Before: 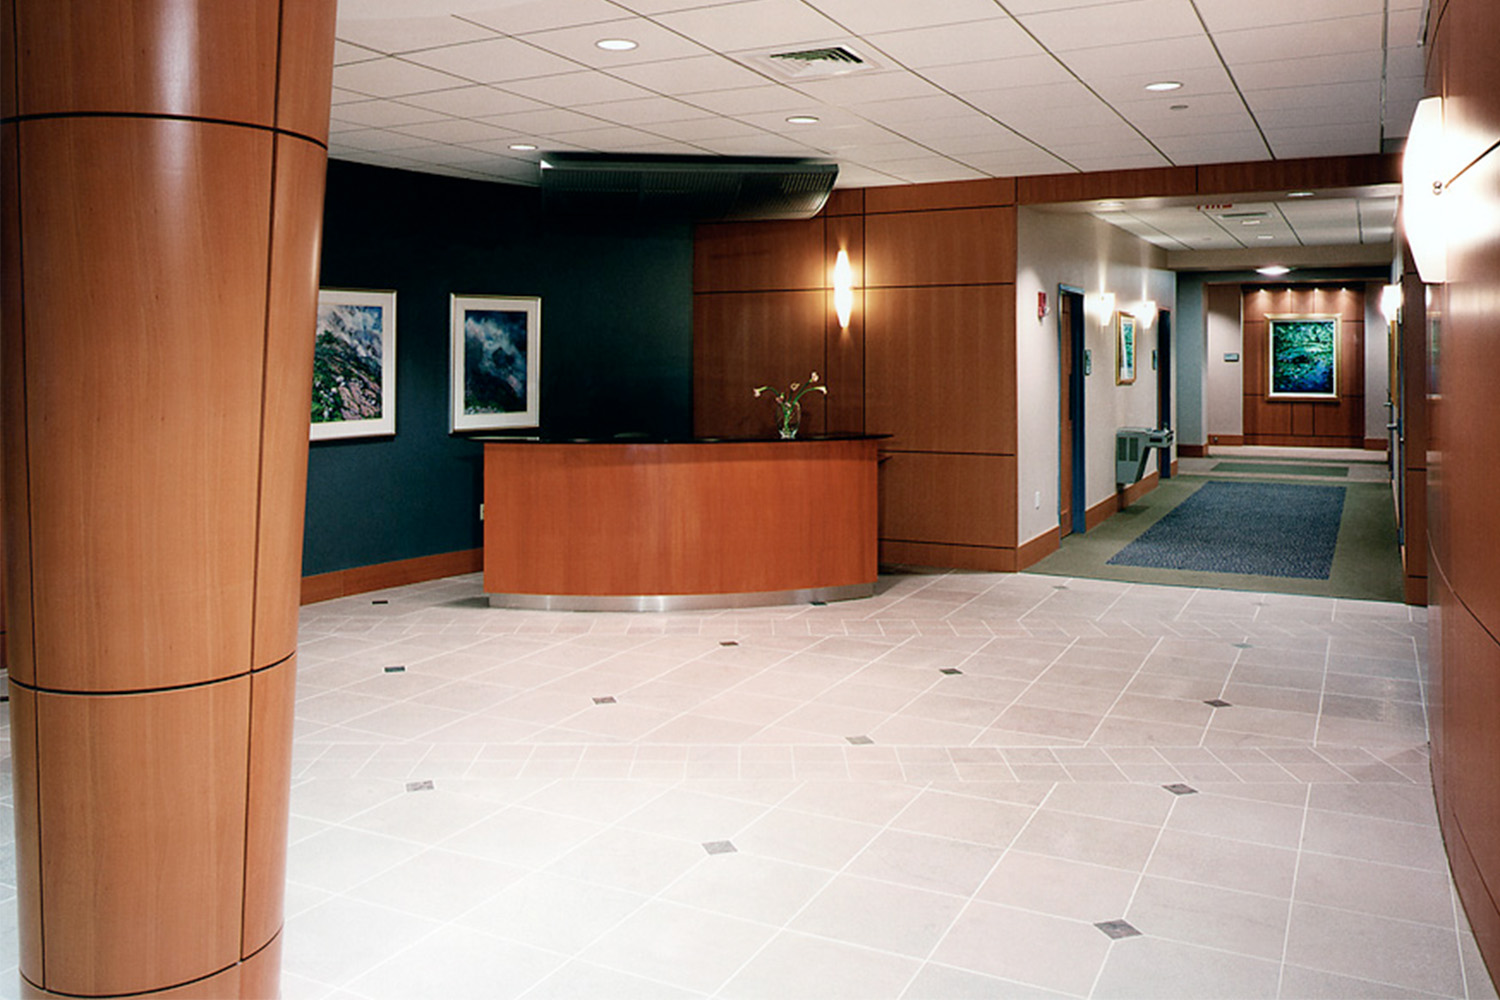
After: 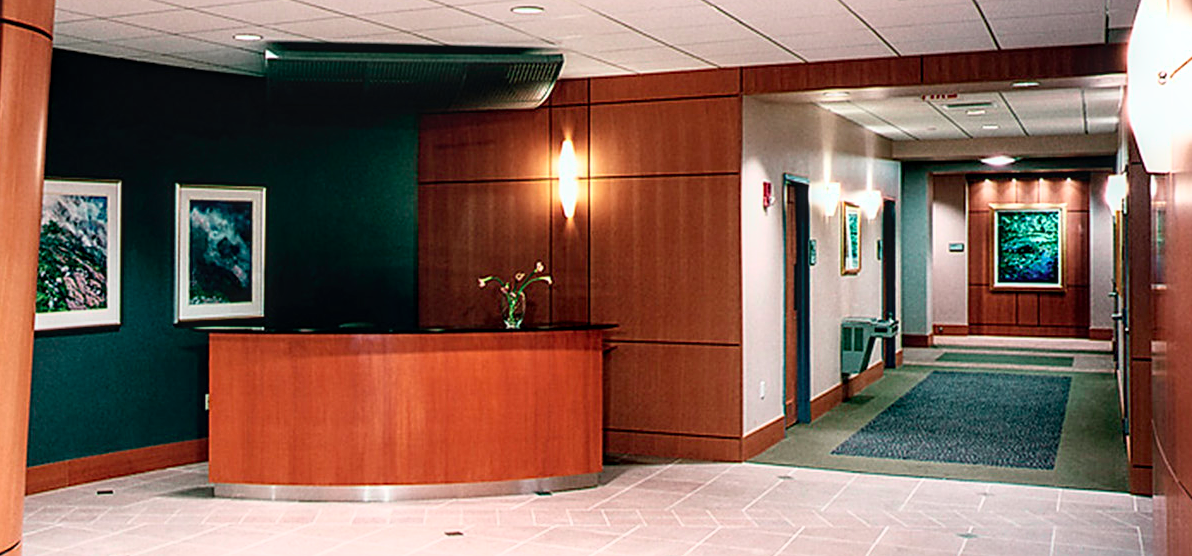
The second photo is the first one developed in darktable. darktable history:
crop: left 18.38%, top 11.092%, right 2.134%, bottom 33.217%
sharpen: on, module defaults
shadows and highlights: radius 93.07, shadows -14.46, white point adjustment 0.23, highlights 31.48, compress 48.23%, highlights color adjustment 52.79%, soften with gaussian
local contrast: on, module defaults
tone curve: curves: ch0 [(0, 0) (0.051, 0.047) (0.102, 0.099) (0.236, 0.249) (0.429, 0.473) (0.67, 0.755) (0.875, 0.948) (1, 0.985)]; ch1 [(0, 0) (0.339, 0.298) (0.402, 0.363) (0.453, 0.413) (0.485, 0.469) (0.494, 0.493) (0.504, 0.502) (0.515, 0.526) (0.563, 0.591) (0.597, 0.639) (0.834, 0.888) (1, 1)]; ch2 [(0, 0) (0.362, 0.353) (0.425, 0.439) (0.501, 0.501) (0.537, 0.538) (0.58, 0.59) (0.642, 0.669) (0.773, 0.856) (1, 1)], color space Lab, independent channels, preserve colors none
